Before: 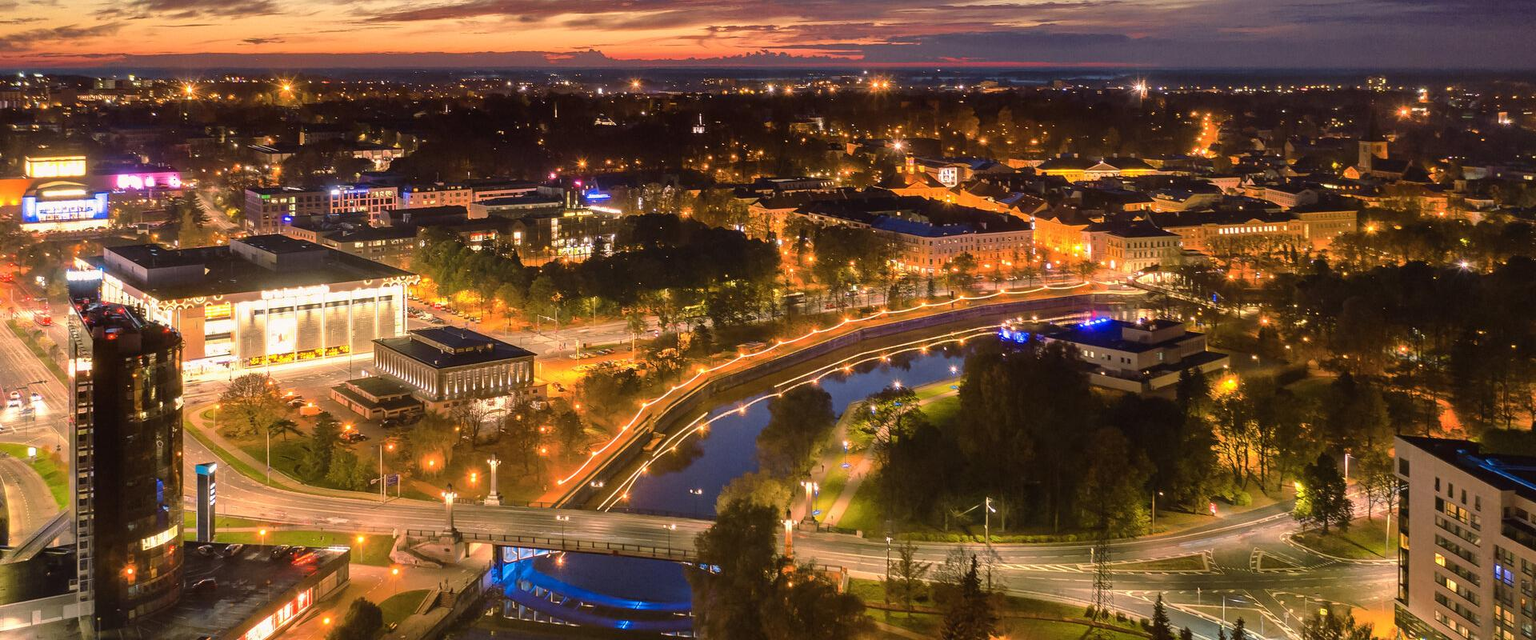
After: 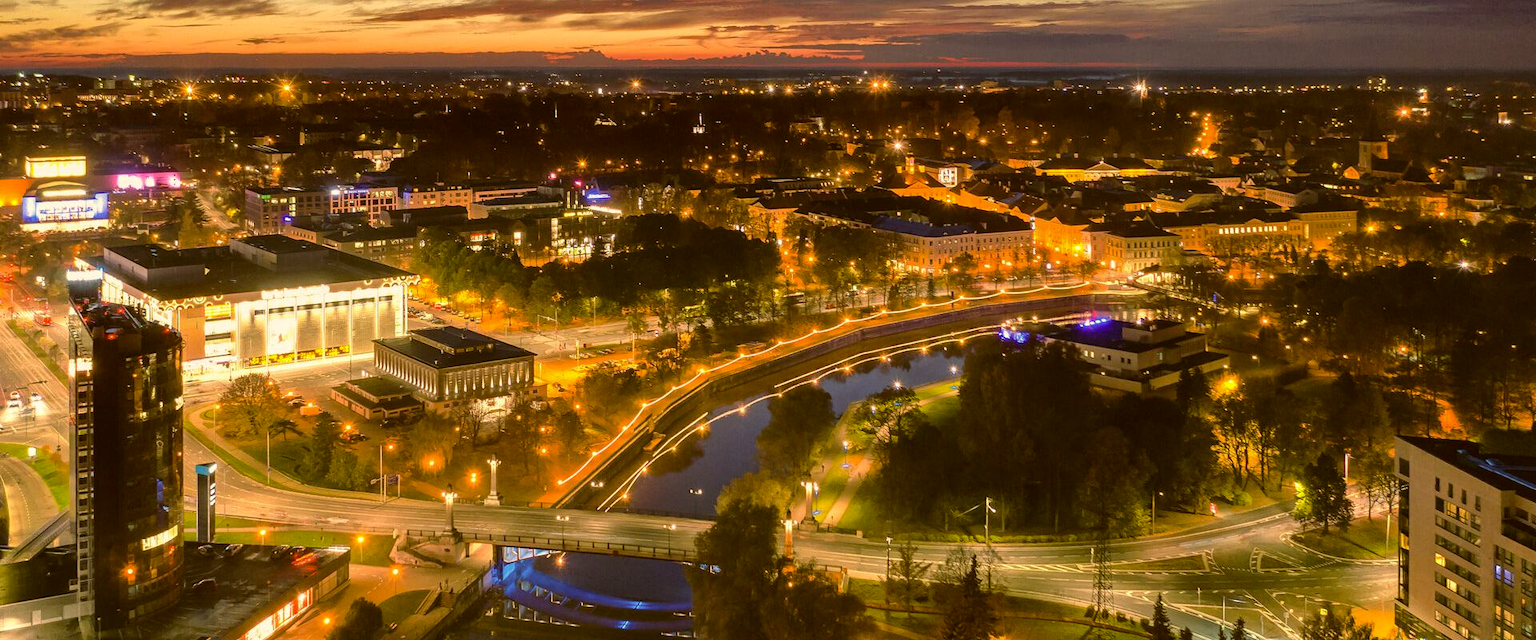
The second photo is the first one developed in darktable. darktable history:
color correction: highlights a* -1.46, highlights b* 10.64, shadows a* 0.622, shadows b* 19.13
